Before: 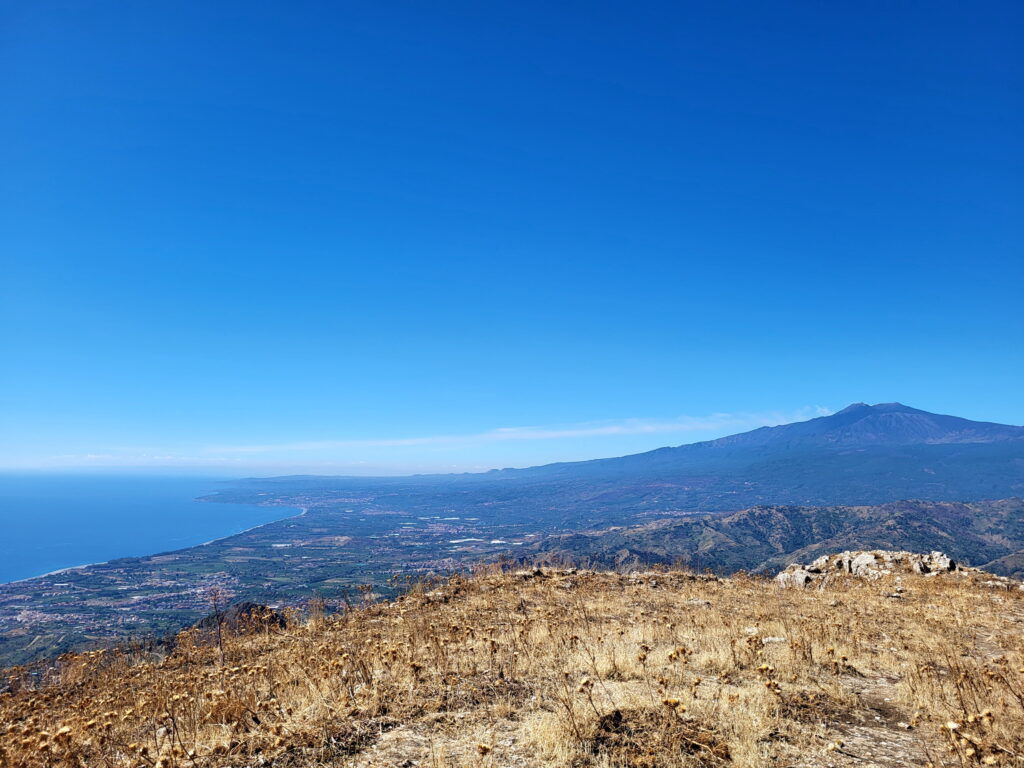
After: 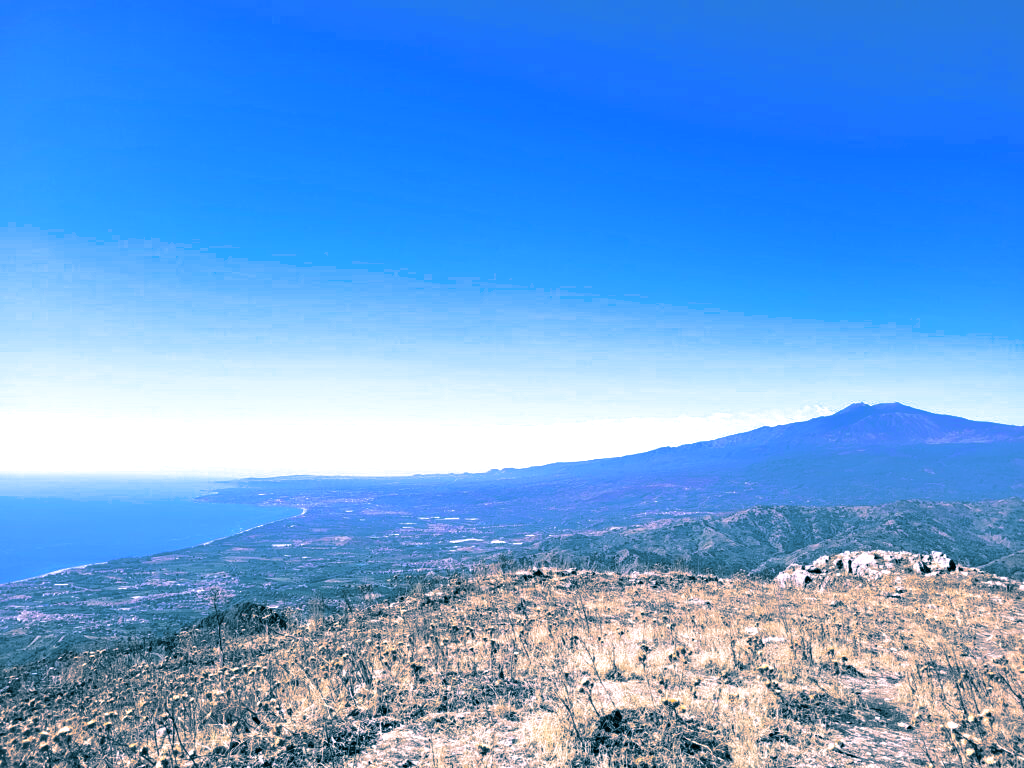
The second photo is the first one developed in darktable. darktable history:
white balance: red 1.042, blue 1.17
exposure: black level correction 0, exposure 0.5 EV, compensate exposure bias true, compensate highlight preservation false
split-toning: shadows › hue 212.4°, balance -70
